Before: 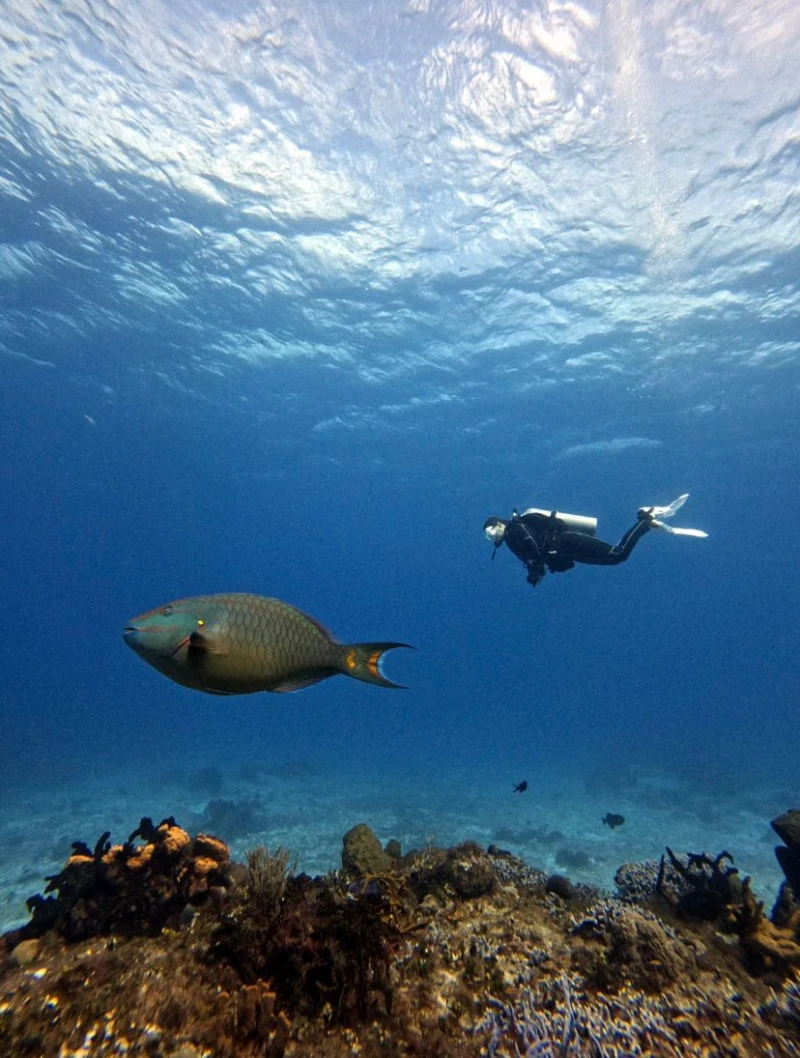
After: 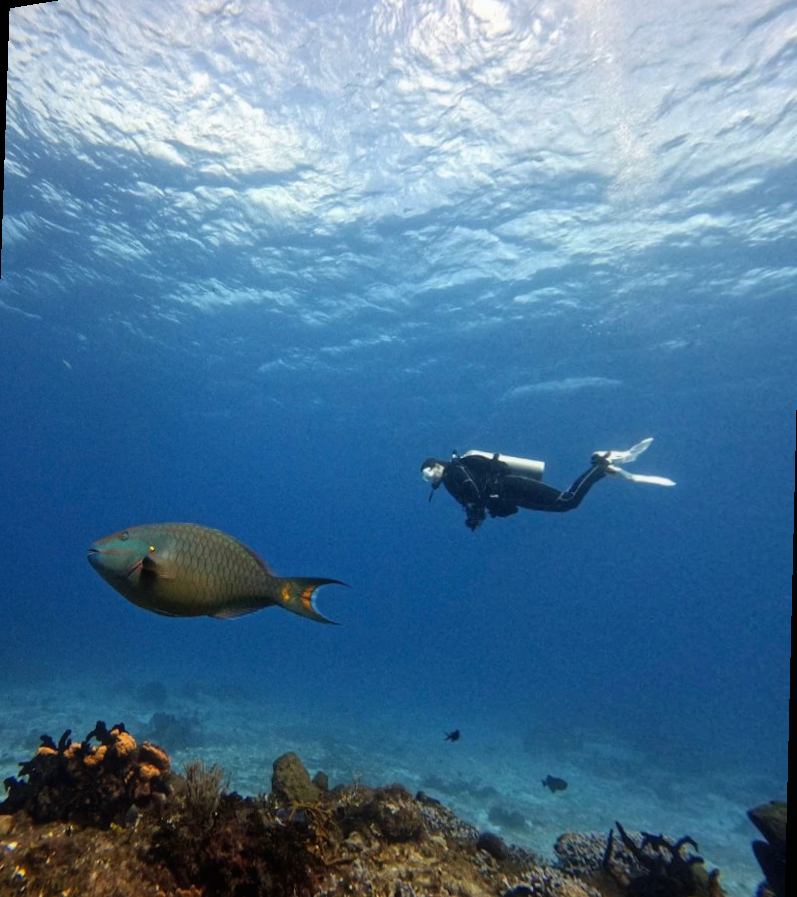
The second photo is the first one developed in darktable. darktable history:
contrast equalizer: octaves 7, y [[0.6 ×6], [0.55 ×6], [0 ×6], [0 ×6], [0 ×6]], mix -0.2
rotate and perspective: rotation 1.69°, lens shift (vertical) -0.023, lens shift (horizontal) -0.291, crop left 0.025, crop right 0.988, crop top 0.092, crop bottom 0.842
crop: top 1.049%, right 0.001%
